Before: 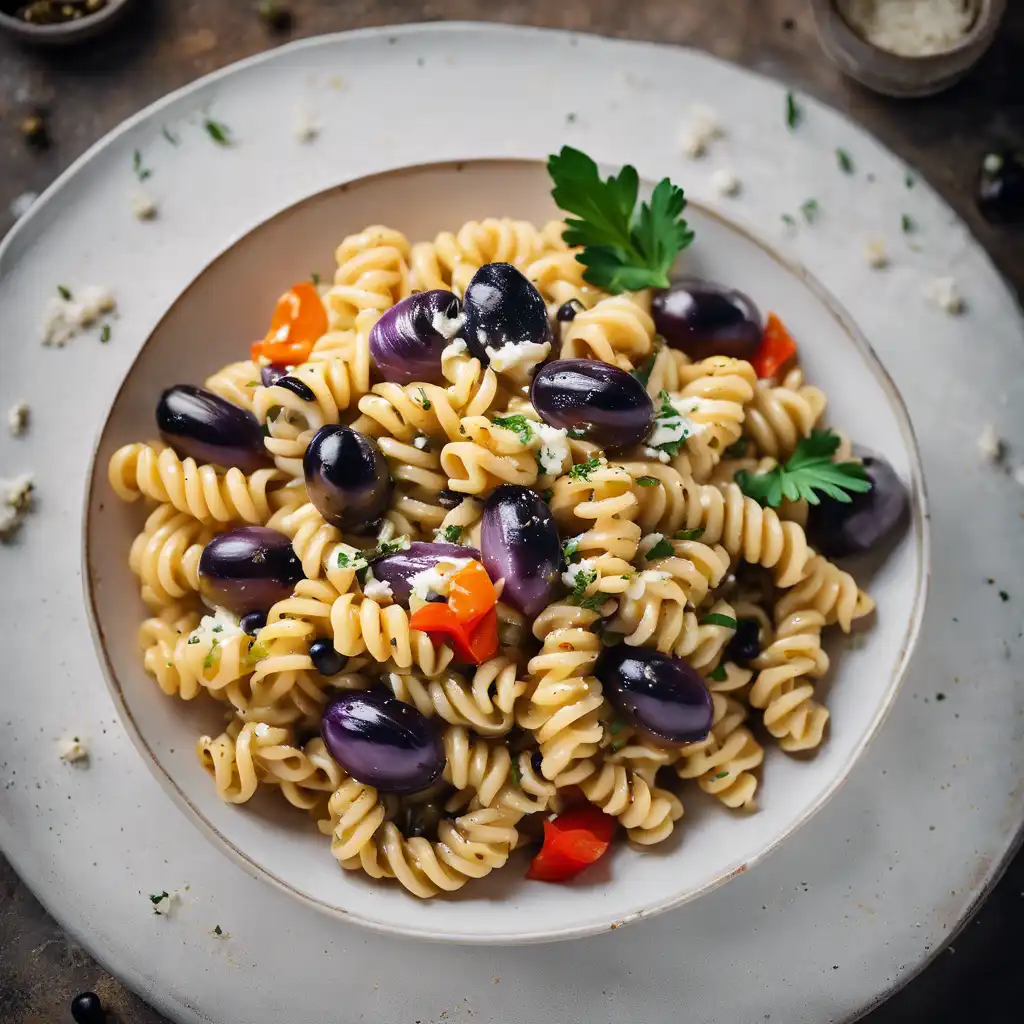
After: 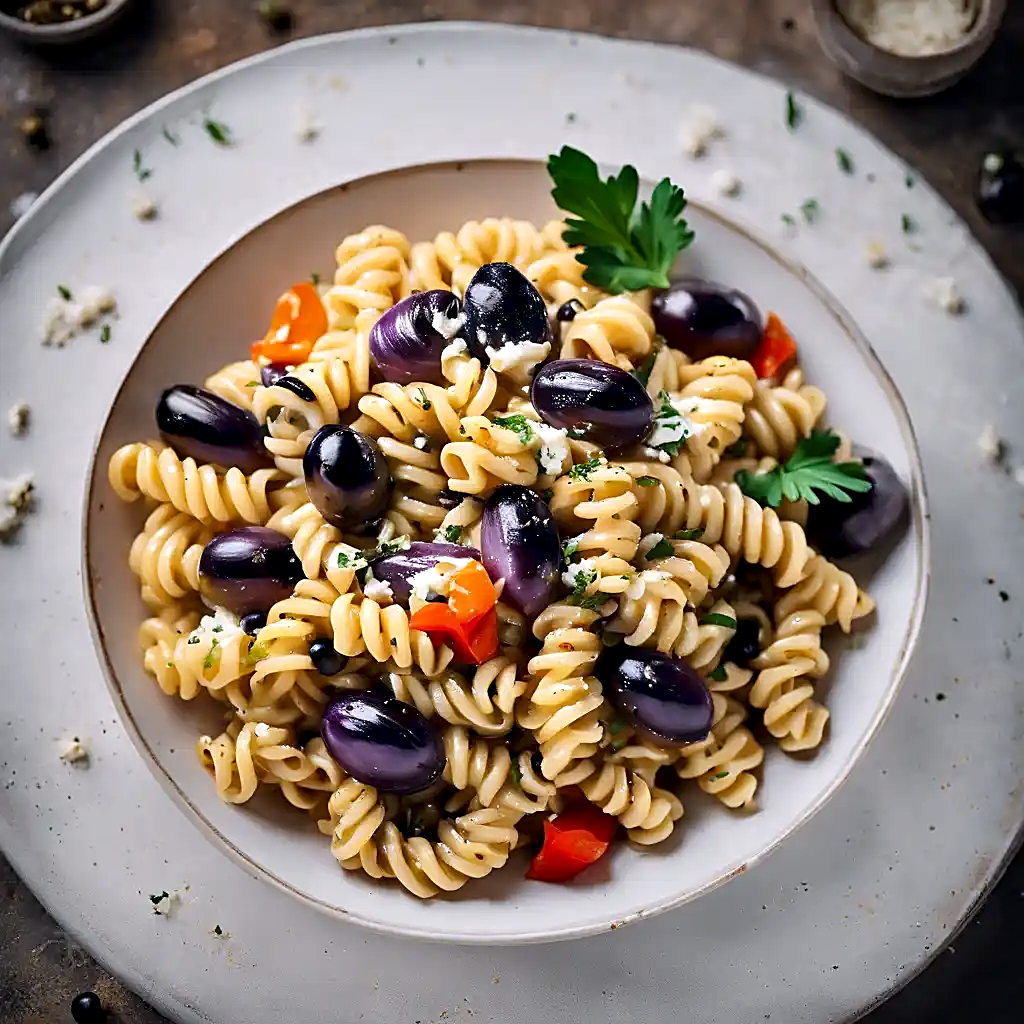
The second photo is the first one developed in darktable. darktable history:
contrast equalizer: octaves 7, y [[0.6 ×6], [0.55 ×6], [0 ×6], [0 ×6], [0 ×6]], mix 0.3
sharpen: amount 0.575
white balance: red 1.009, blue 1.027
